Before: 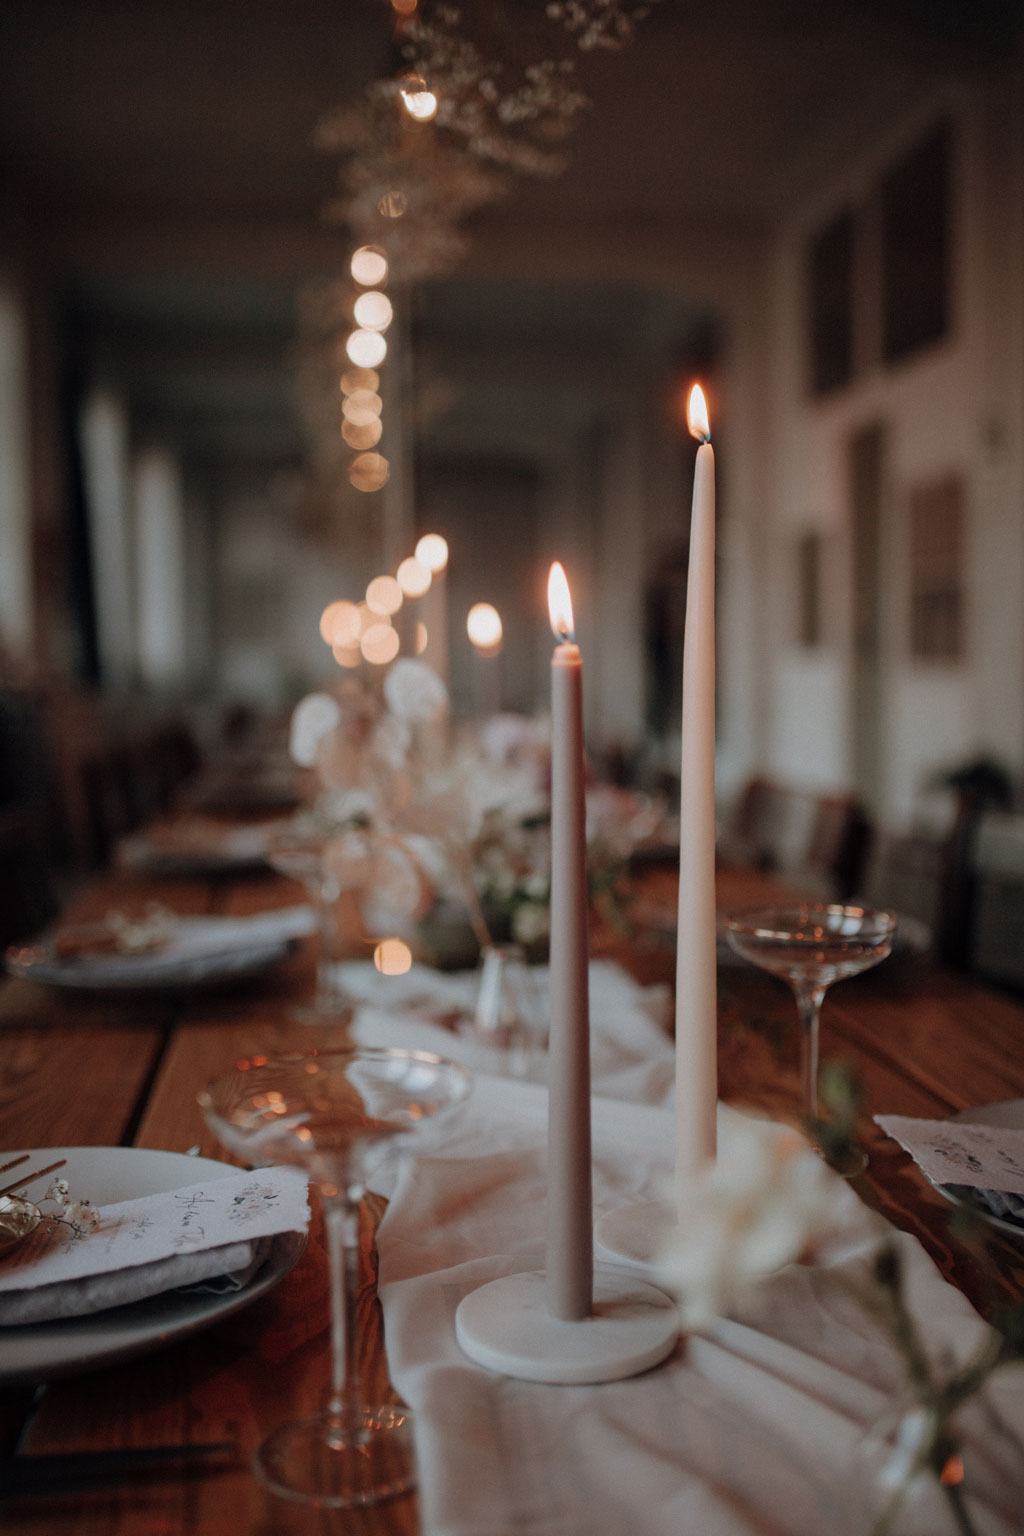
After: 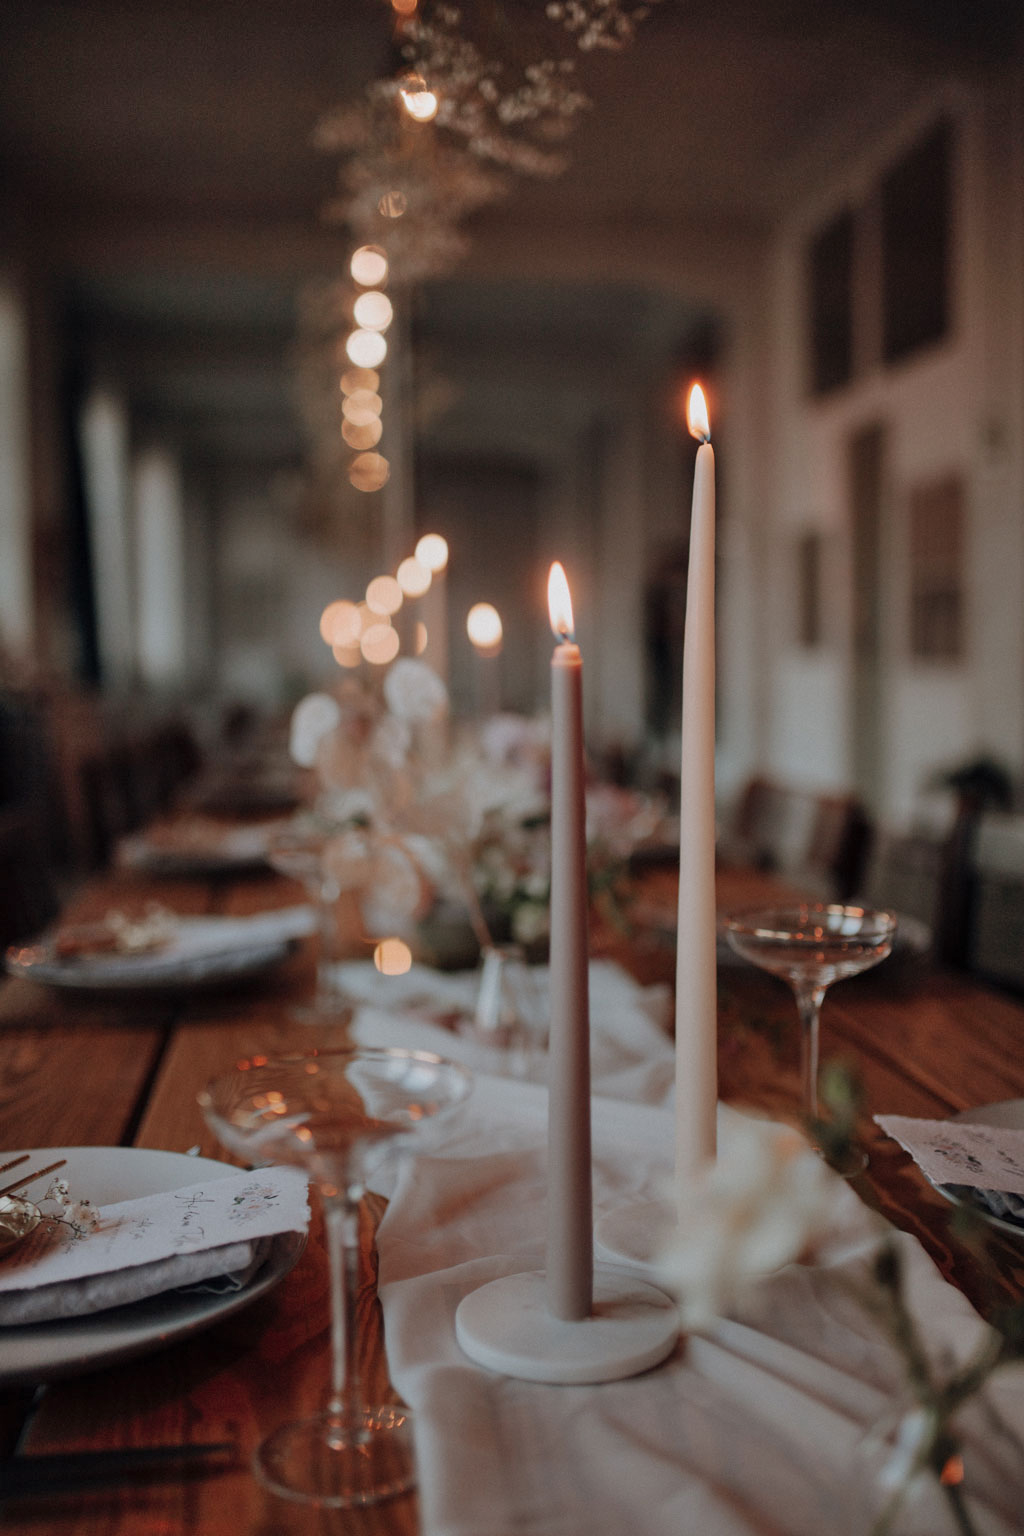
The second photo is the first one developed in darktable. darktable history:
shadows and highlights: white point adjustment -3.69, highlights -63.57, soften with gaussian
